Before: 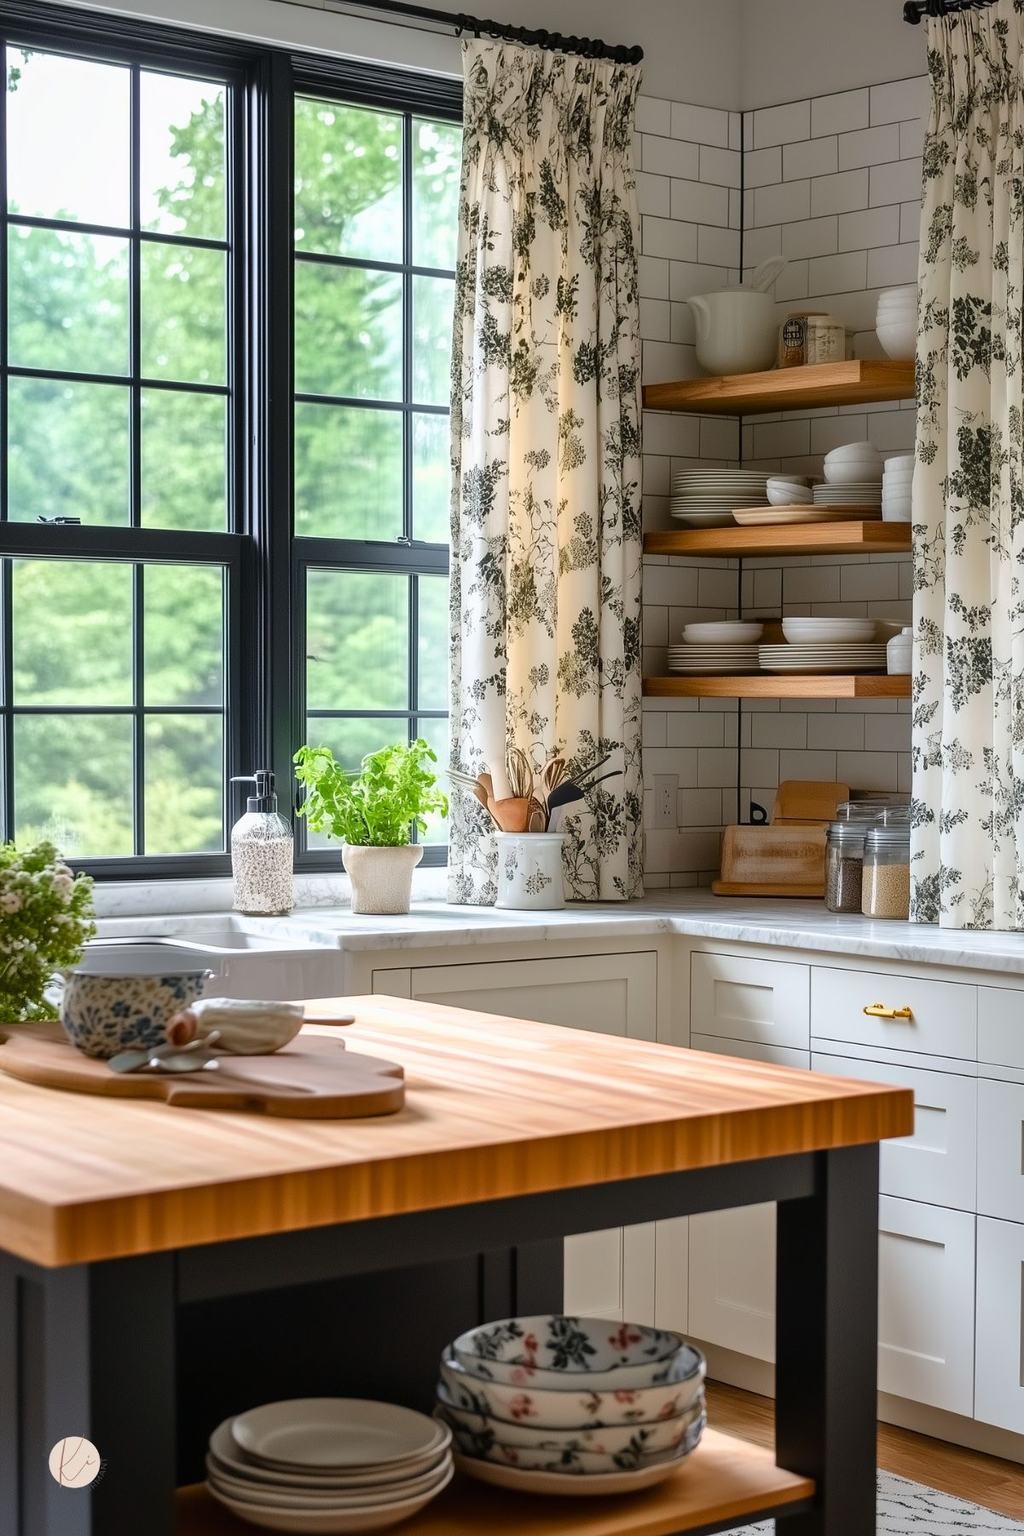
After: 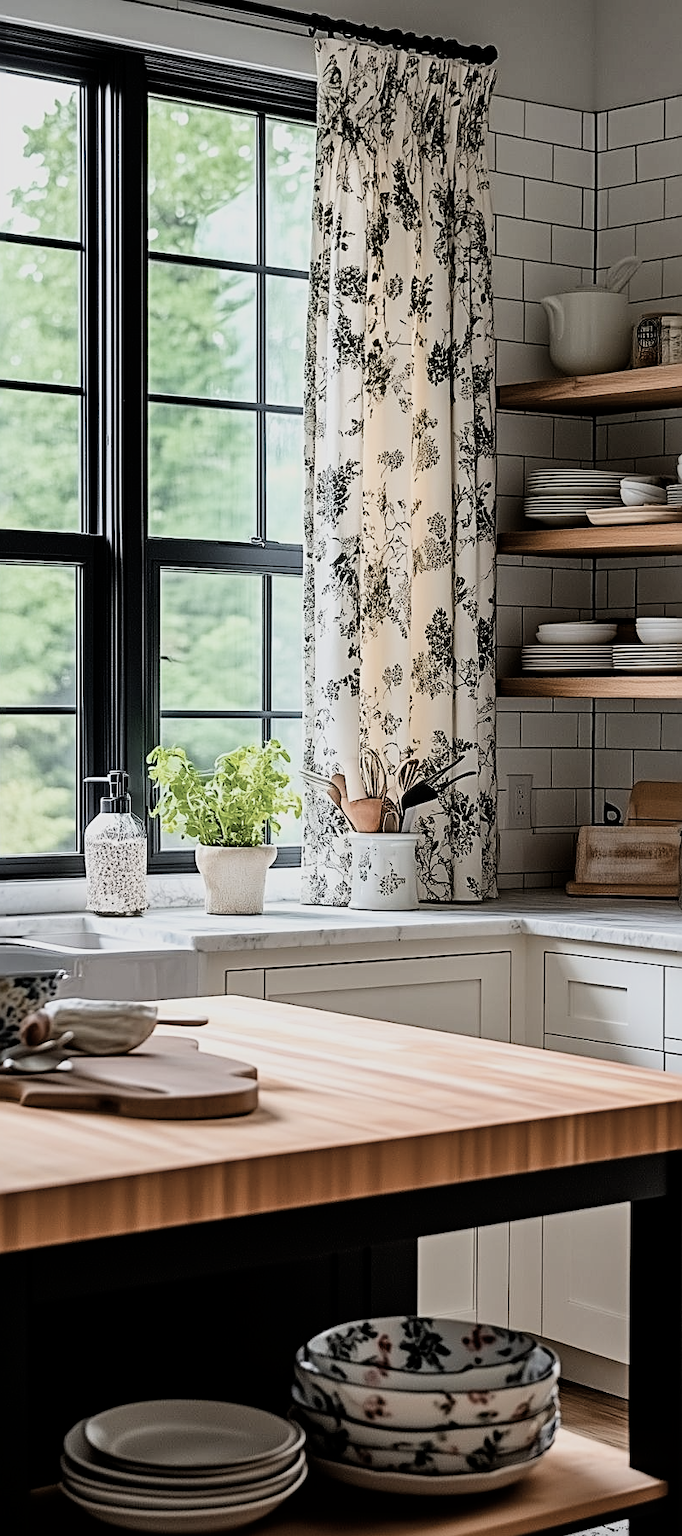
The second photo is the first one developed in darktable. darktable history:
haze removal: compatibility mode true, adaptive false
crop and rotate: left 14.397%, right 18.96%
color zones: curves: ch1 [(0, 0.455) (0.063, 0.455) (0.286, 0.495) (0.429, 0.5) (0.571, 0.5) (0.714, 0.5) (0.857, 0.5) (1, 0.455)]; ch2 [(0, 0.532) (0.063, 0.521) (0.233, 0.447) (0.429, 0.489) (0.571, 0.5) (0.714, 0.5) (0.857, 0.5) (1, 0.532)]
sharpen: radius 2.663, amount 0.656
contrast brightness saturation: contrast 0.104, saturation -0.374
filmic rgb: black relative exposure -7.5 EV, white relative exposure 4.99 EV, threshold 5.97 EV, hardness 3.32, contrast 1.299, enable highlight reconstruction true
